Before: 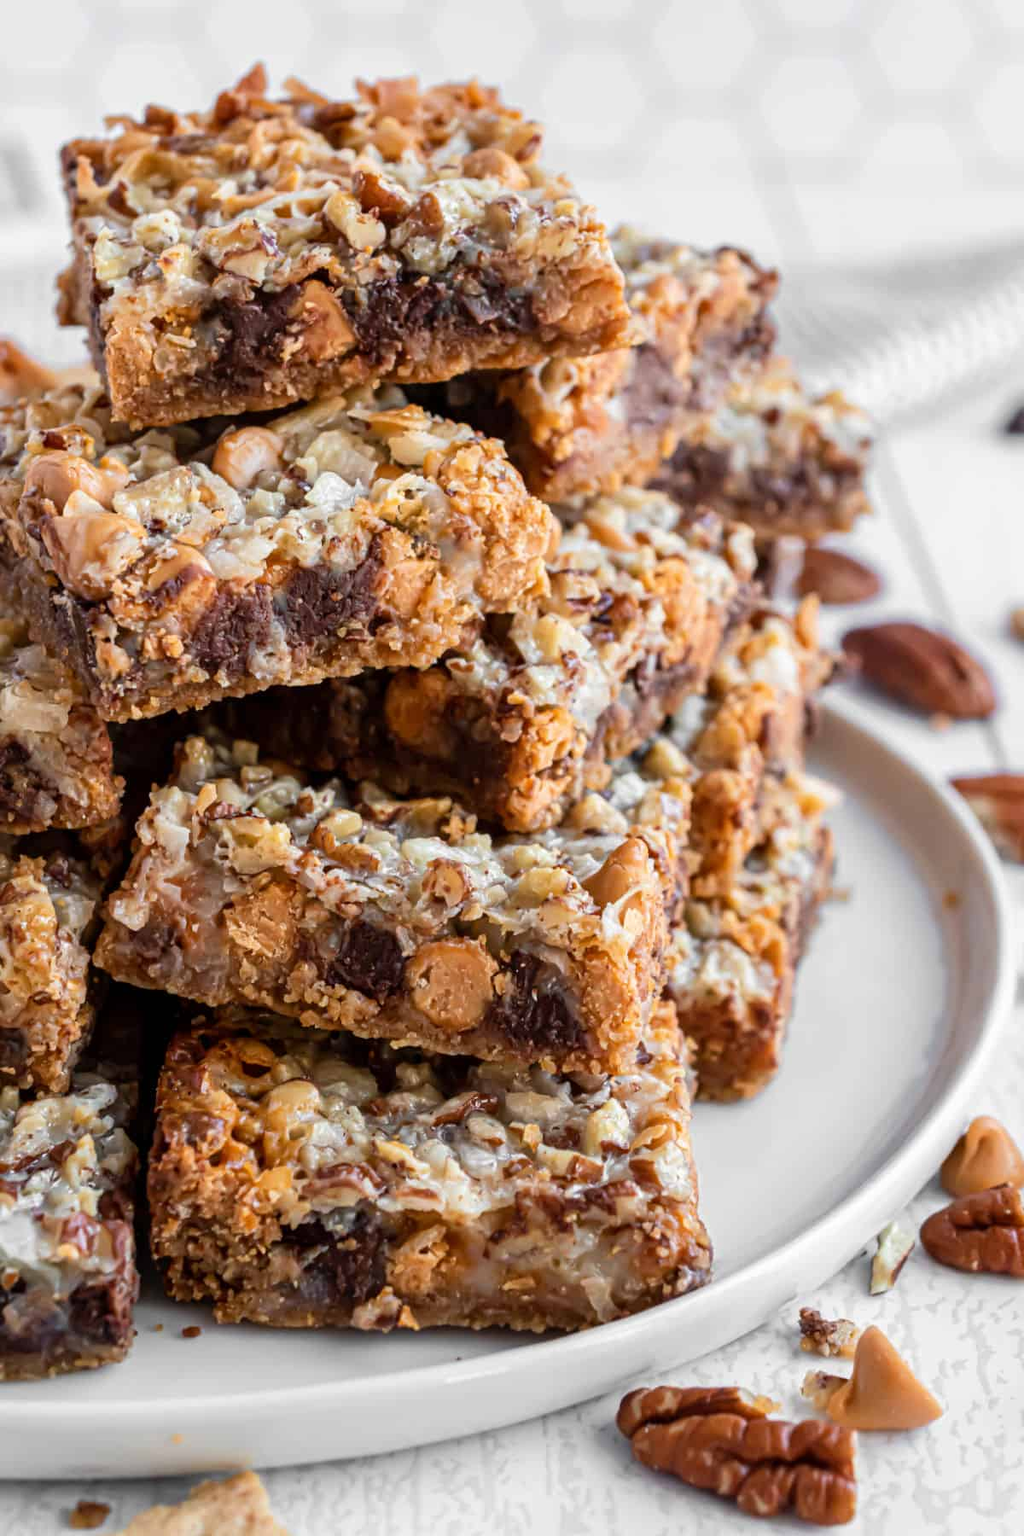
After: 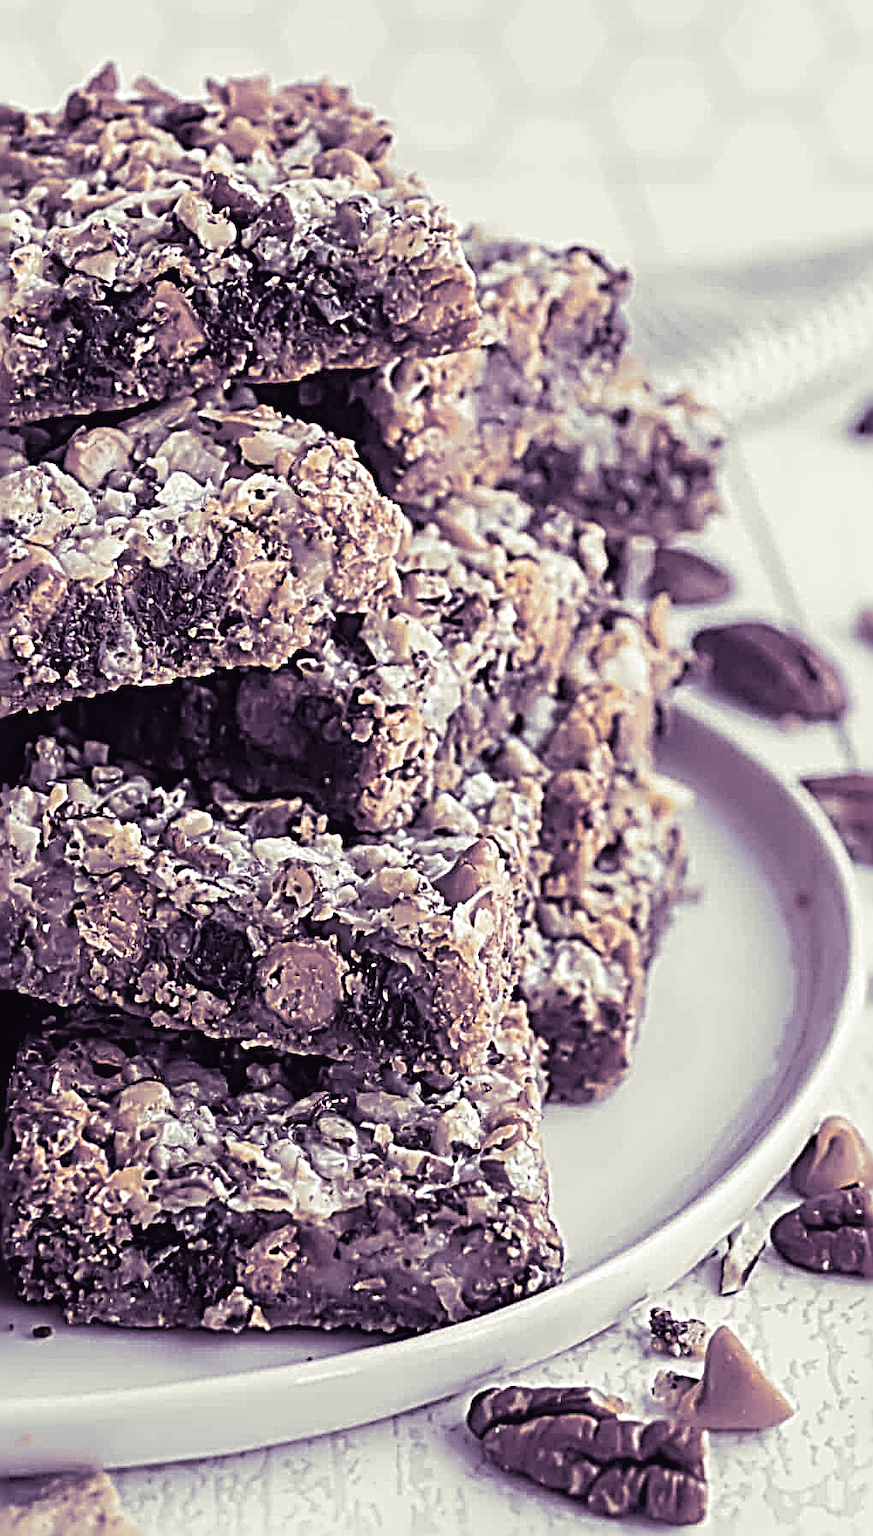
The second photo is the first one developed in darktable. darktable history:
crop and rotate: left 14.584%
contrast brightness saturation: contrast -0.05, saturation -0.41
split-toning: shadows › hue 266.4°, shadows › saturation 0.4, highlights › hue 61.2°, highlights › saturation 0.3, compress 0%
sharpen: radius 4.001, amount 2
